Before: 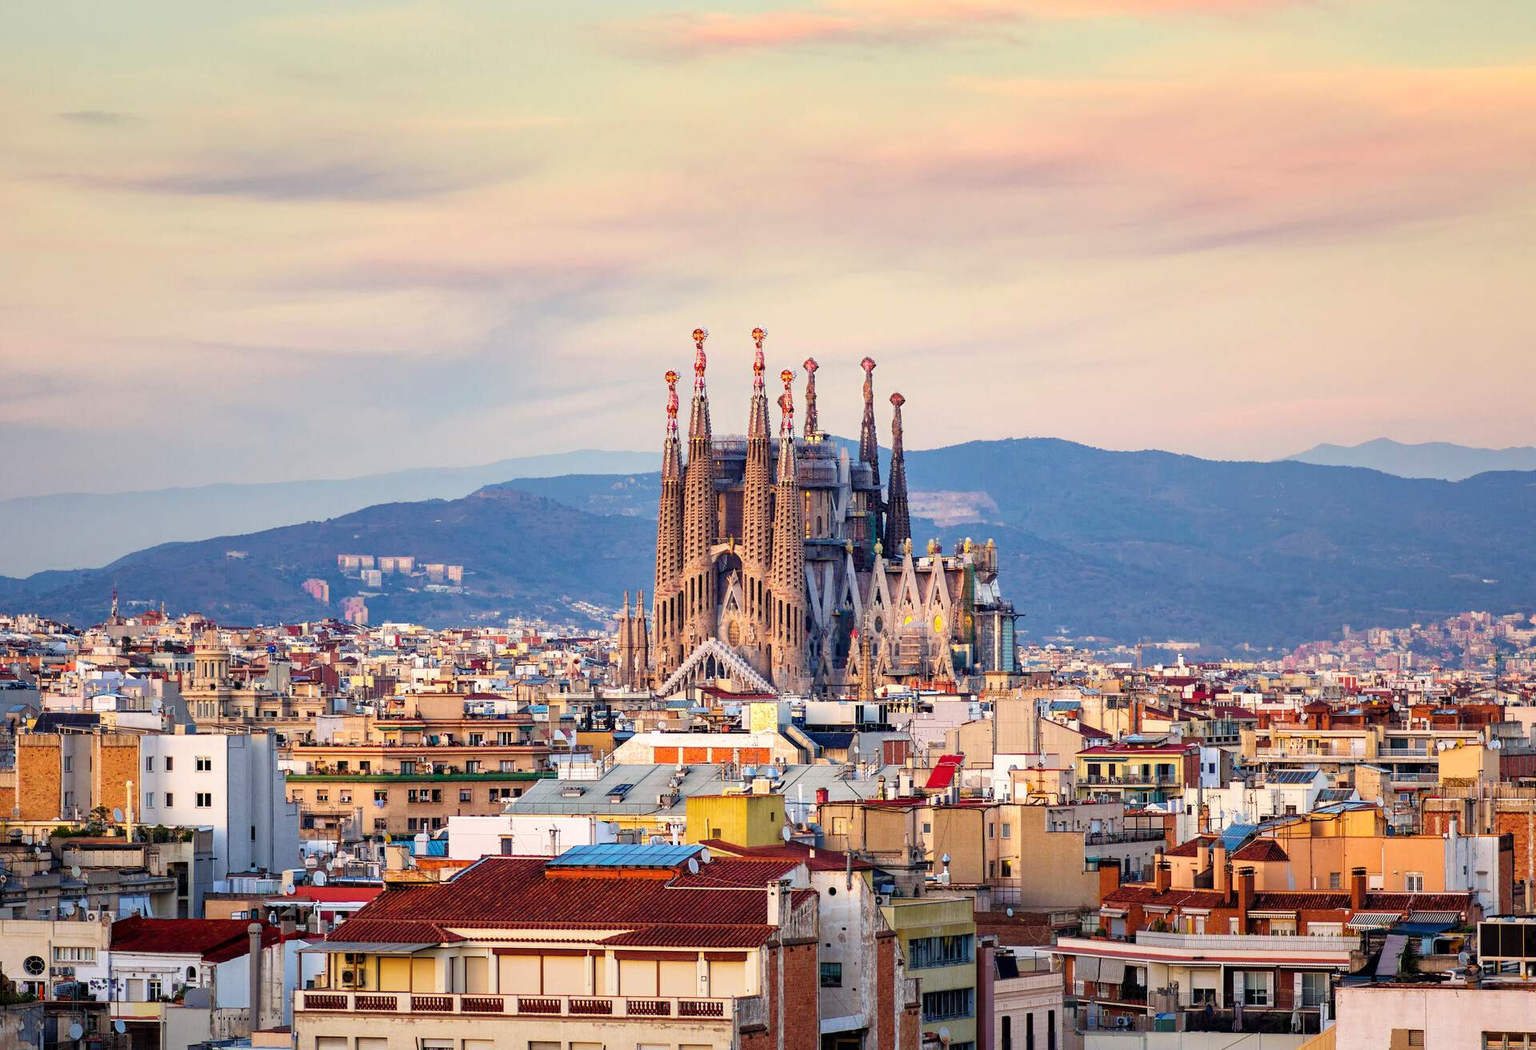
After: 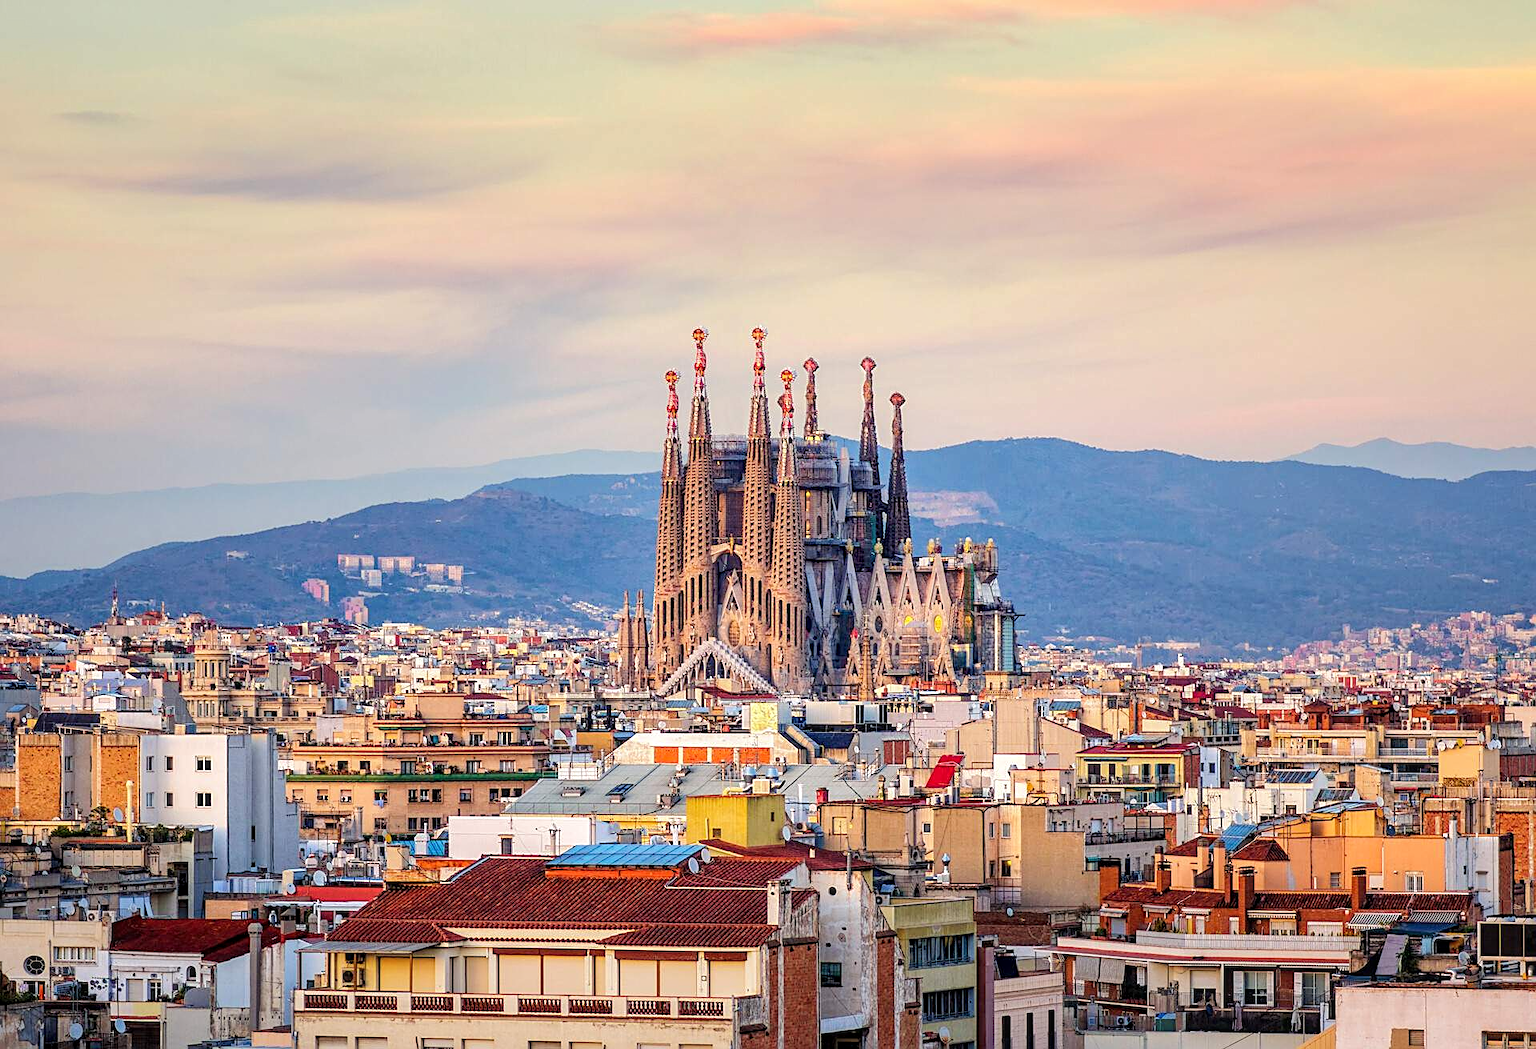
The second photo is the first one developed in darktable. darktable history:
base curve: curves: ch0 [(0, 0) (0.262, 0.32) (0.722, 0.705) (1, 1)]
sharpen: on, module defaults
local contrast: on, module defaults
